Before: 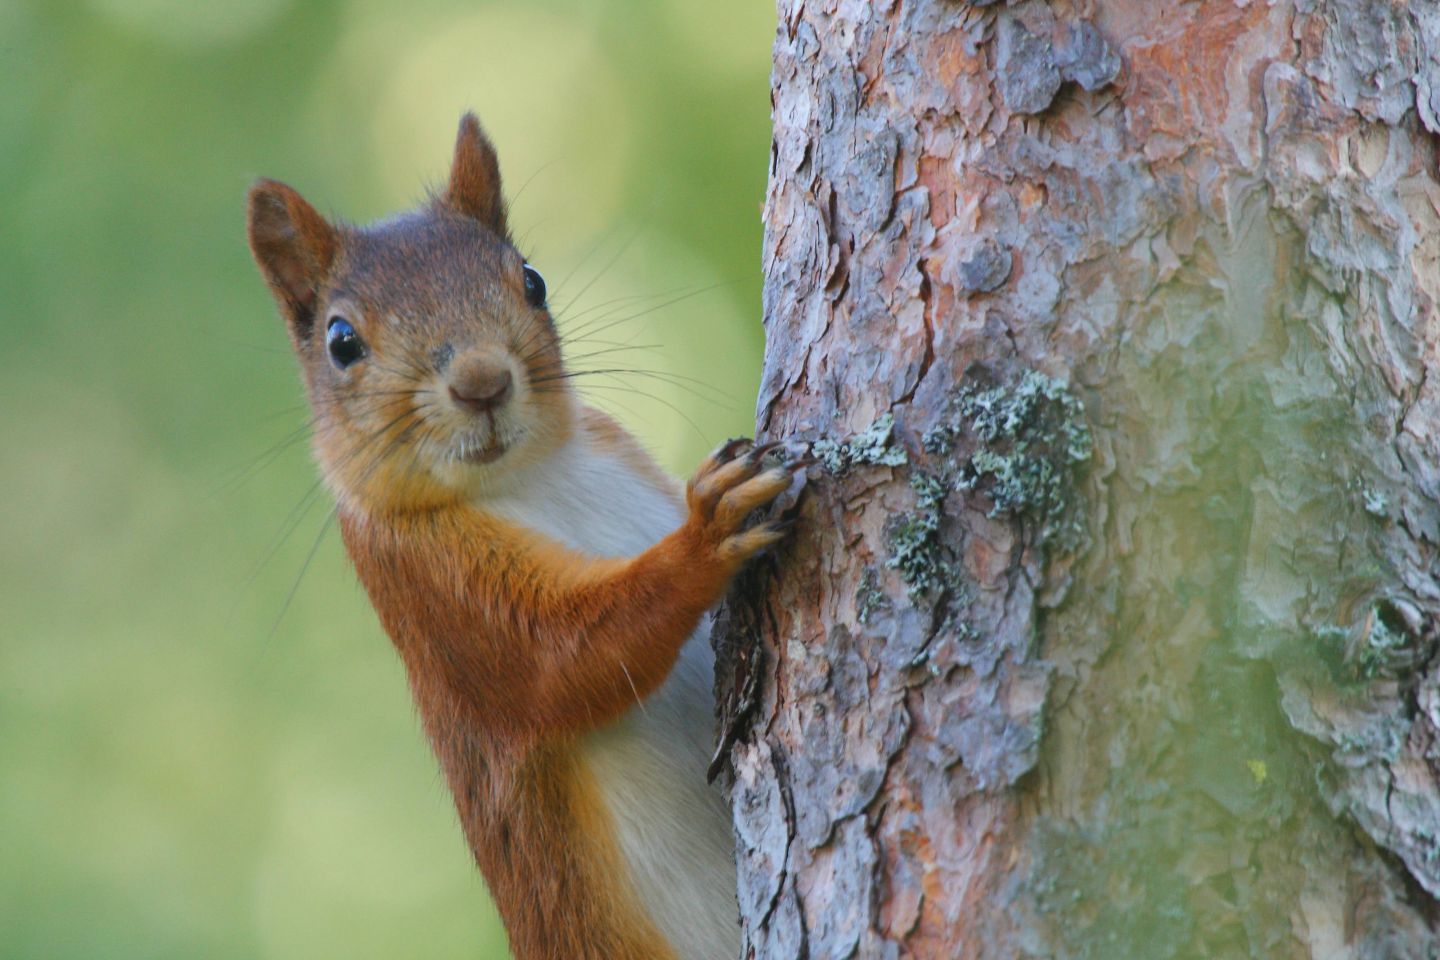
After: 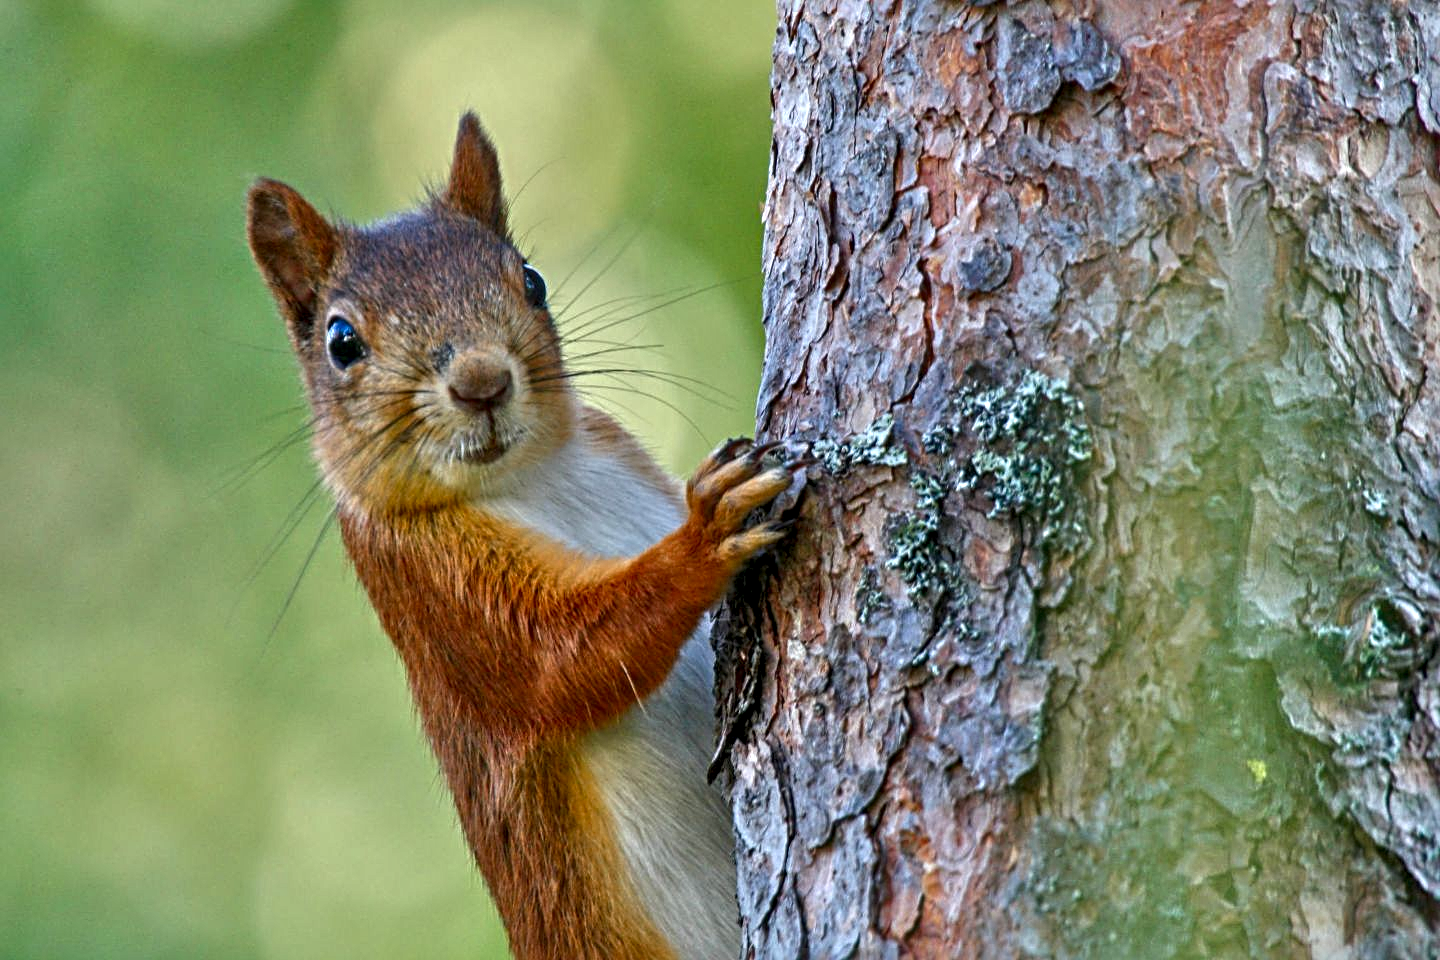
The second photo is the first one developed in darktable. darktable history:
tone equalizer: -7 EV 0.141 EV, -6 EV 0.596 EV, -5 EV 1.18 EV, -4 EV 1.32 EV, -3 EV 1.12 EV, -2 EV 0.6 EV, -1 EV 0.151 EV, mask exposure compensation -0.498 EV
contrast brightness saturation: brightness -0.202, saturation 0.081
local contrast: detail 150%
sharpen: radius 4.846
color balance rgb: global offset › hue 168.54°, perceptual saturation grading › global saturation 0.274%
